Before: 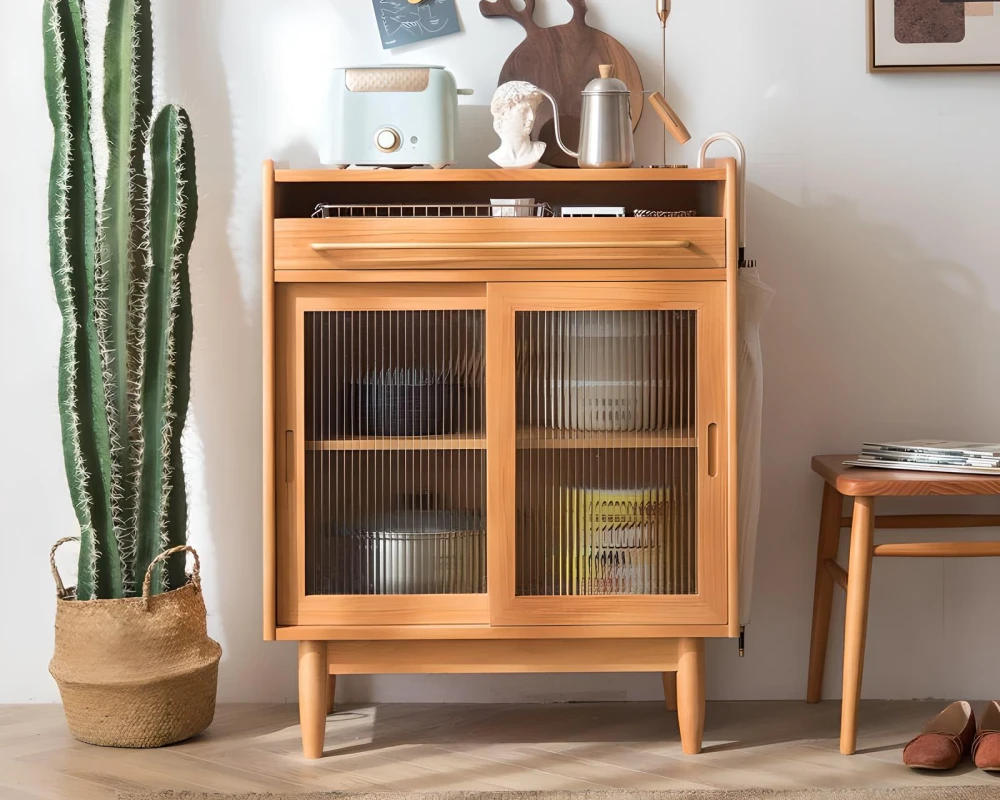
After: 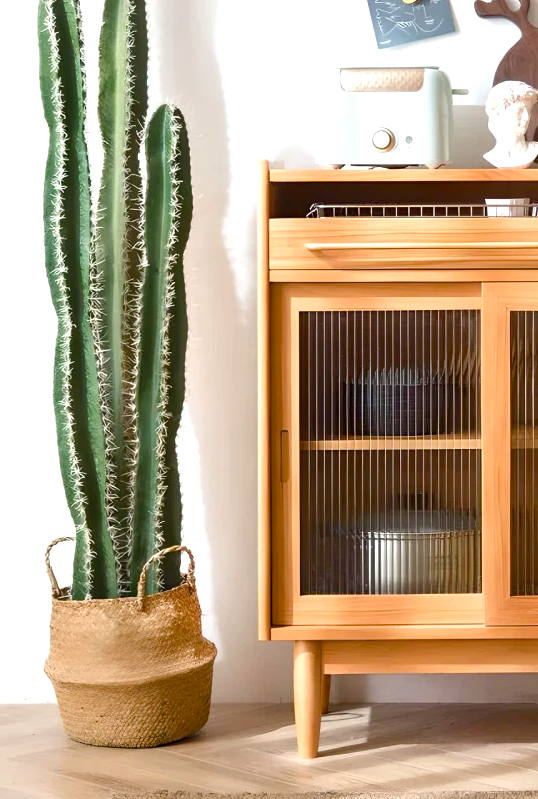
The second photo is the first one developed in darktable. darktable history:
crop: left 0.587%, right 45.588%, bottom 0.086%
local contrast: highlights 100%, shadows 100%, detail 120%, midtone range 0.2
color balance rgb: perceptual saturation grading › global saturation 25%, perceptual saturation grading › highlights -50%, perceptual saturation grading › shadows 30%, perceptual brilliance grading › global brilliance 12%, global vibrance 20%
